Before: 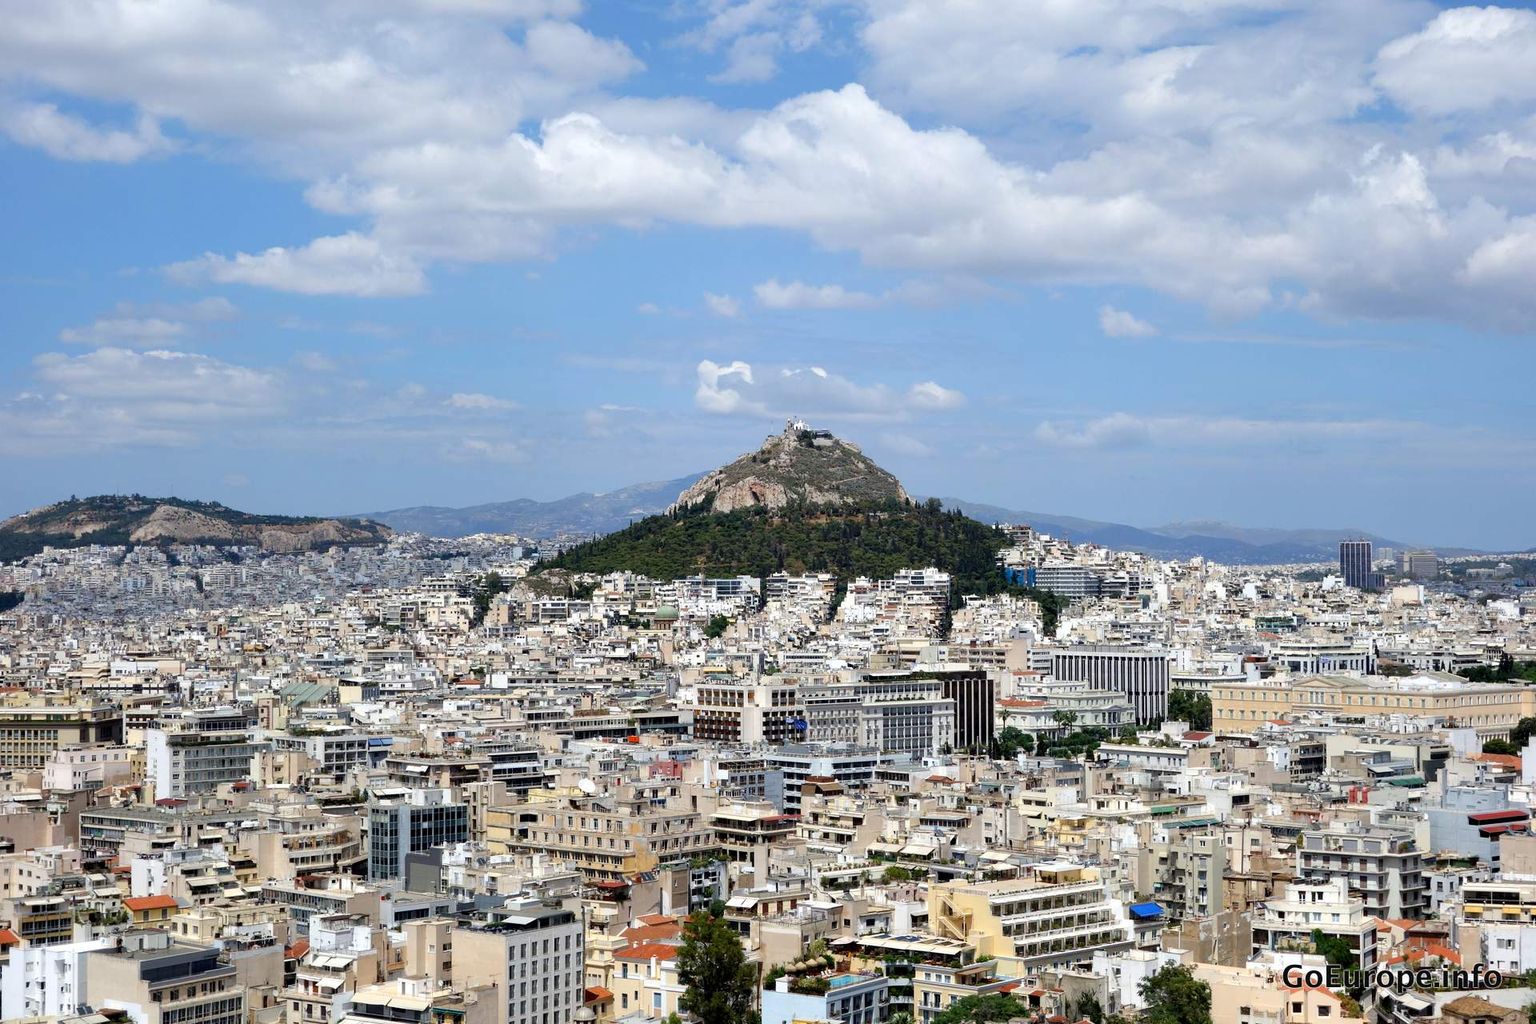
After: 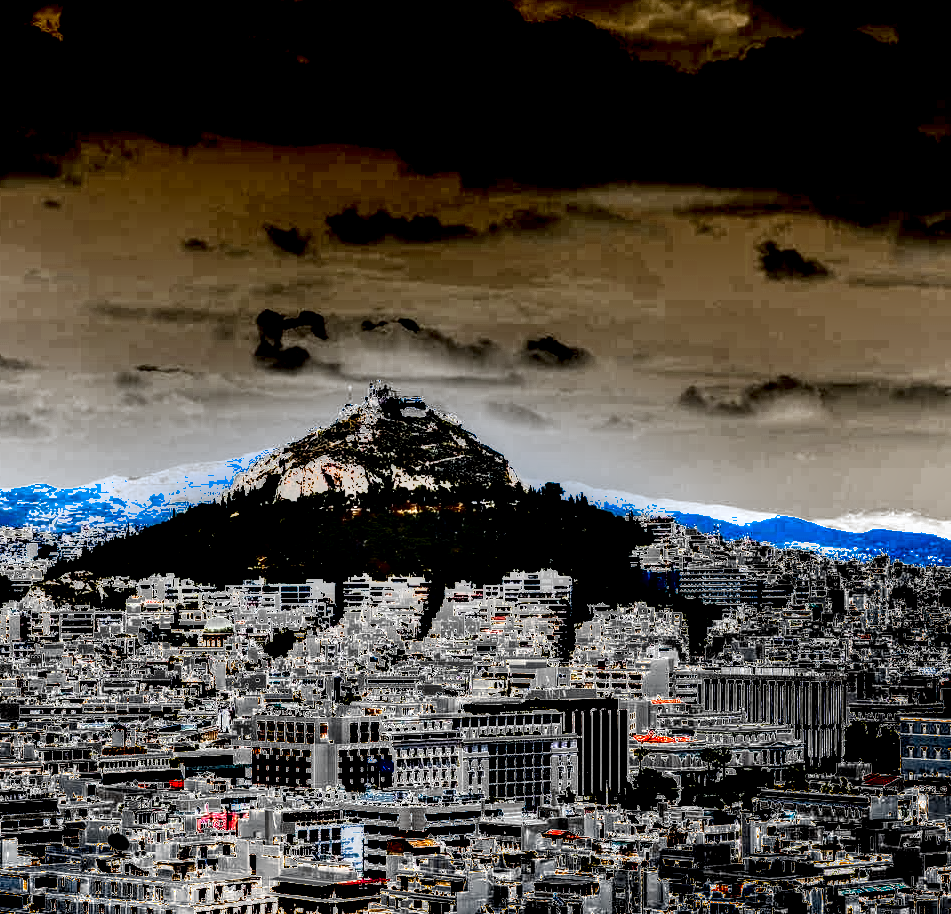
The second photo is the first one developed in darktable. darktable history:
exposure: exposure 2.003 EV, compensate highlight preservation false
crop: left 32.075%, top 10.976%, right 18.355%, bottom 17.596%
local contrast: highlights 20%, shadows 70%, detail 170%
contrast brightness saturation: brightness -0.52
shadows and highlights: shadows 43.71, white point adjustment -1.46, soften with gaussian
color zones: curves: ch0 [(0, 0.499) (0.143, 0.5) (0.286, 0.5) (0.429, 0.476) (0.571, 0.284) (0.714, 0.243) (0.857, 0.449) (1, 0.499)]; ch1 [(0, 0.532) (0.143, 0.645) (0.286, 0.696) (0.429, 0.211) (0.571, 0.504) (0.714, 0.493) (0.857, 0.495) (1, 0.532)]; ch2 [(0, 0.5) (0.143, 0.5) (0.286, 0.427) (0.429, 0.324) (0.571, 0.5) (0.714, 0.5) (0.857, 0.5) (1, 0.5)]
